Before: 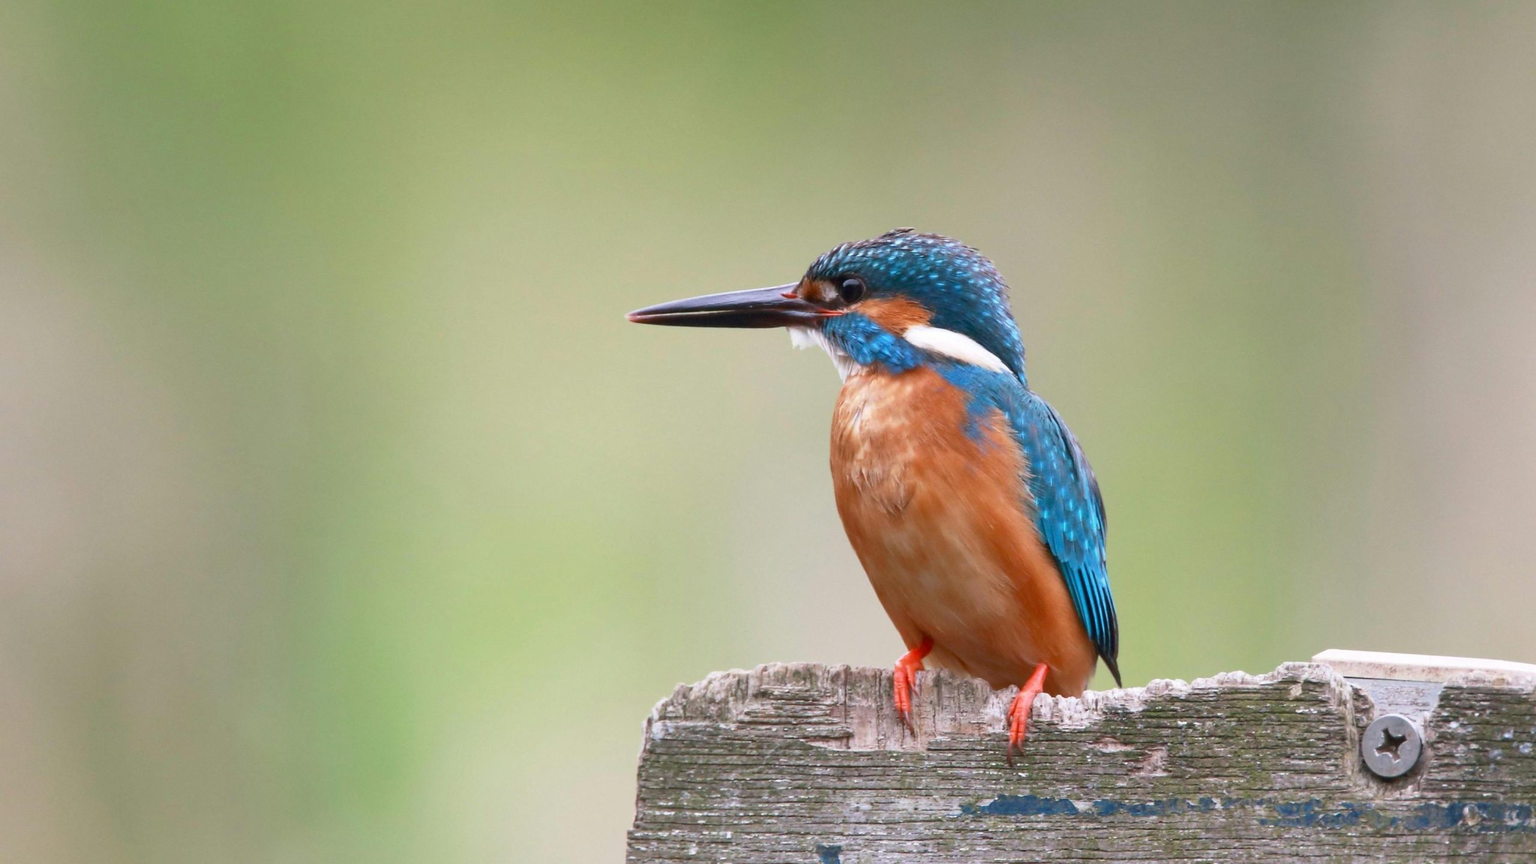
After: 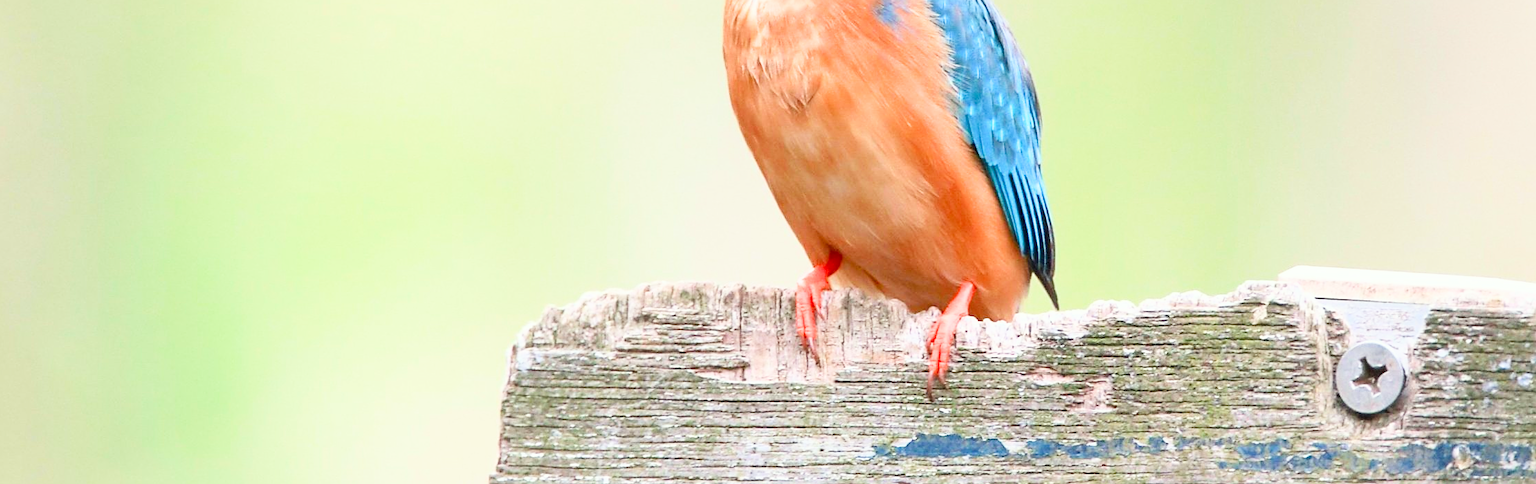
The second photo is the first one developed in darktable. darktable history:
sharpen: on, module defaults
crop and rotate: left 13.263%, top 48.53%, bottom 2.82%
exposure: black level correction 0, exposure 1.588 EV, compensate highlight preservation false
filmic rgb: black relative exposure -8 EV, white relative exposure 4.06 EV, hardness 4.11, iterations of high-quality reconstruction 0
contrast brightness saturation: contrast 0.15, brightness -0.008, saturation 0.098
color correction: highlights a* -2.69, highlights b* 2.52
